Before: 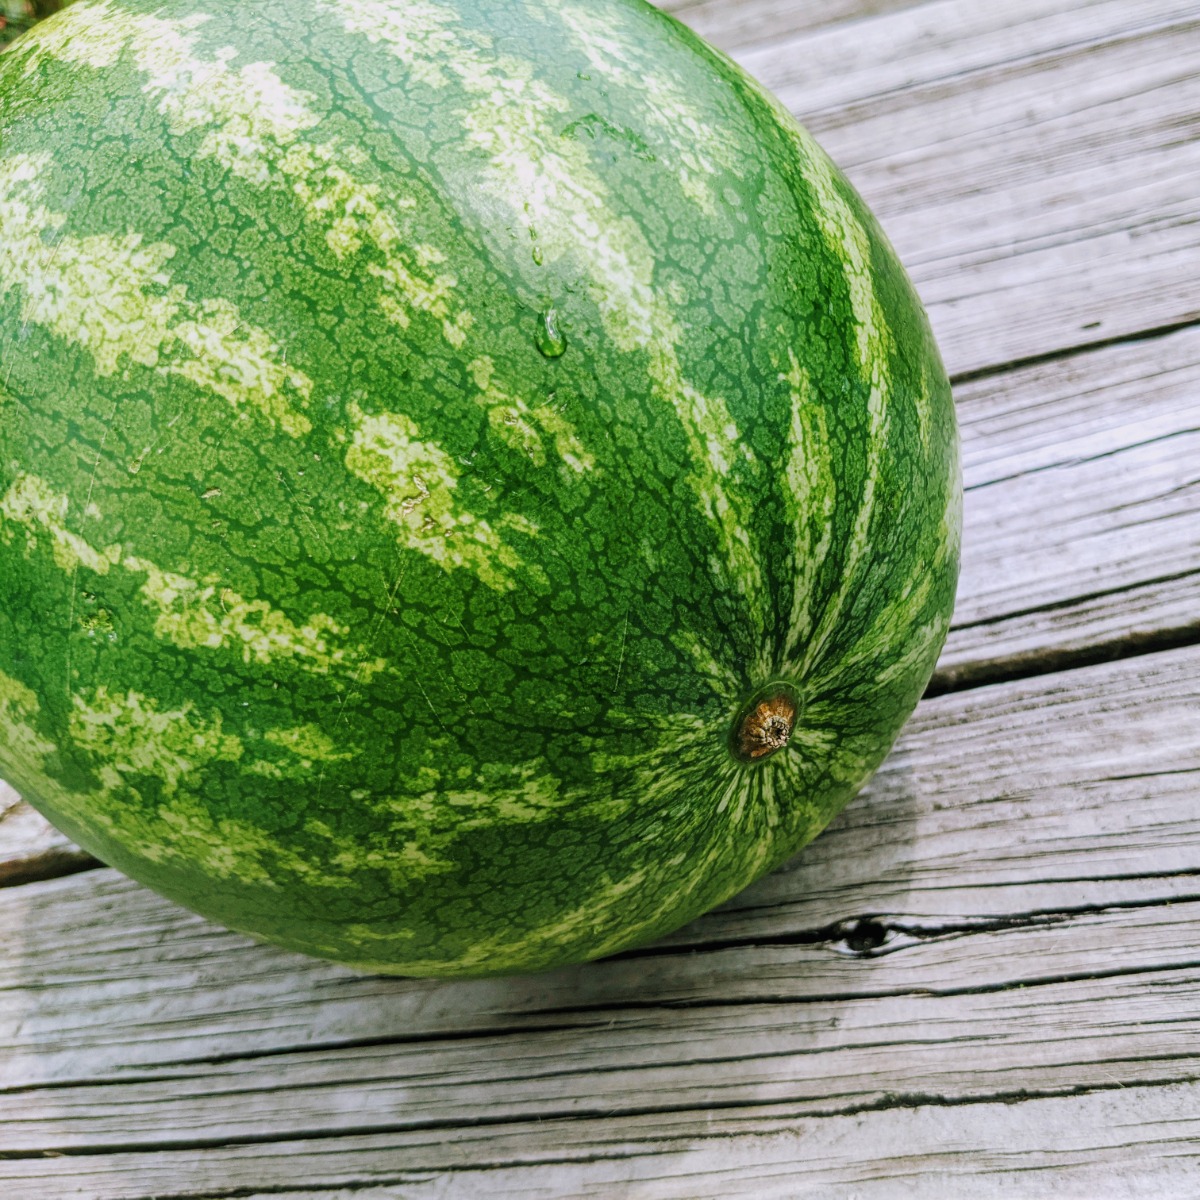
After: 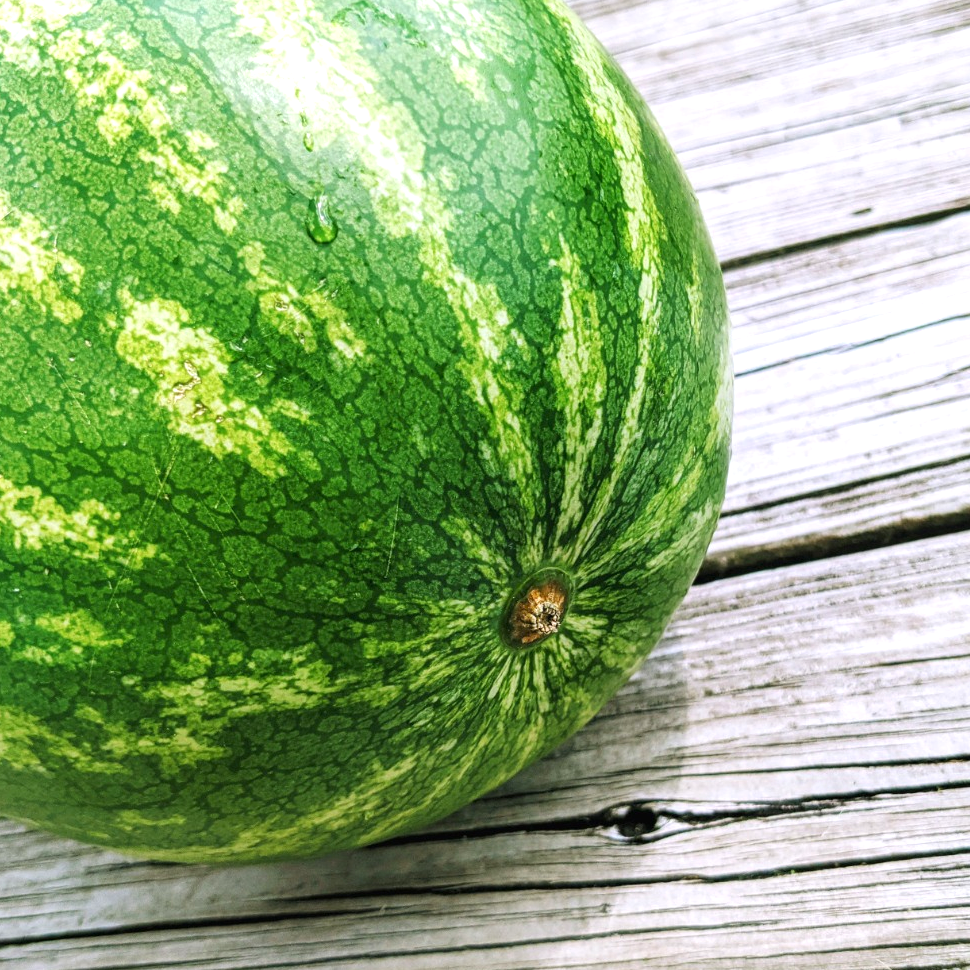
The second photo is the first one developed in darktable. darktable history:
crop: left 19.159%, top 9.58%, bottom 9.58%
exposure: exposure 0.648 EV, compensate highlight preservation false
